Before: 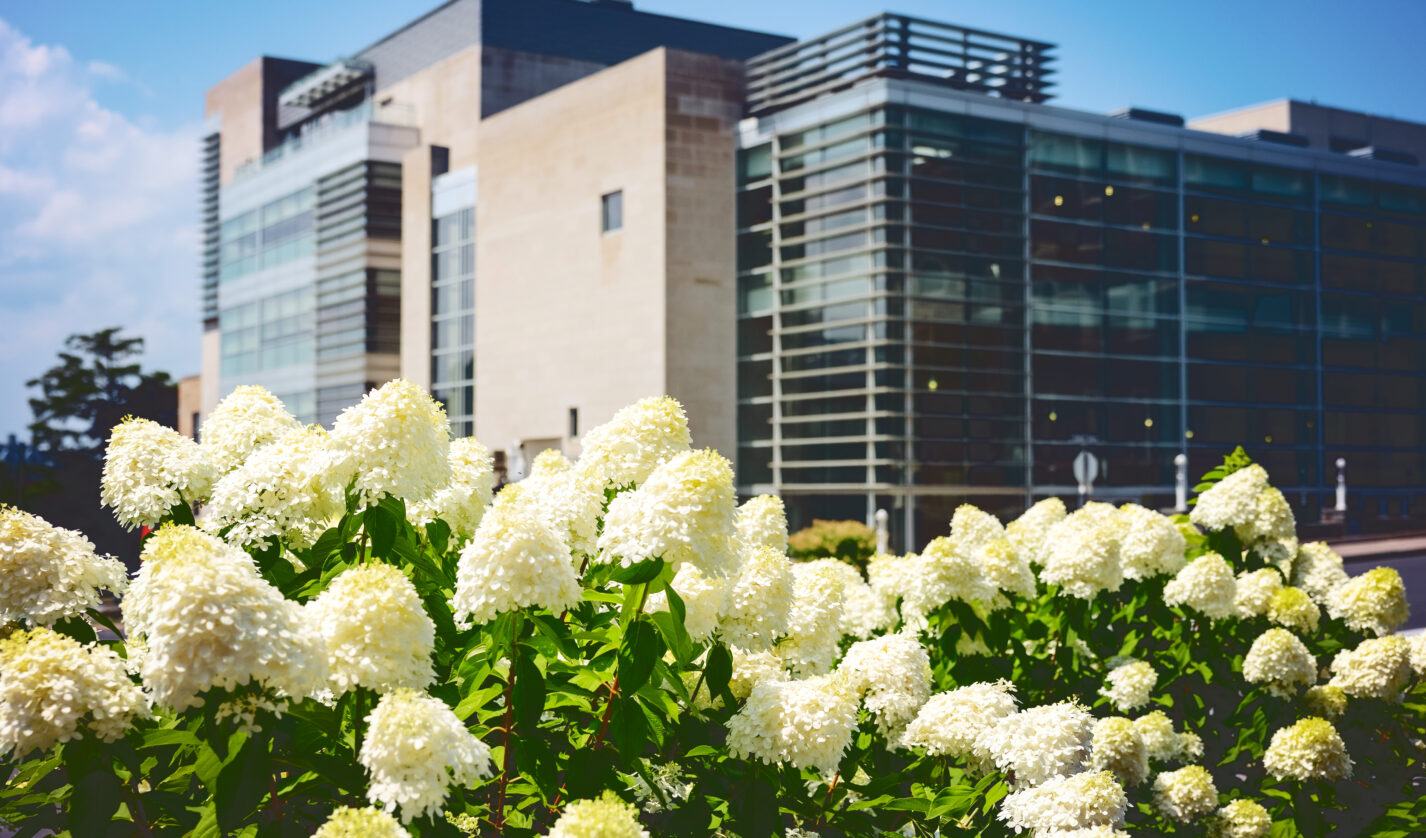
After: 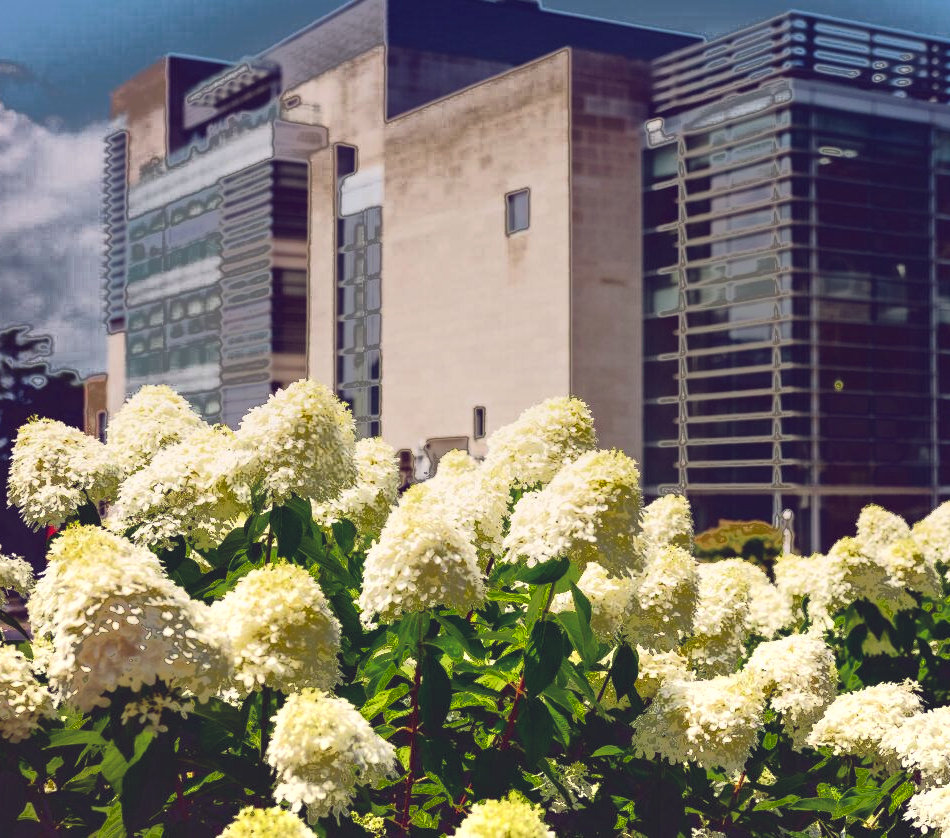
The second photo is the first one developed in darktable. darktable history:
graduated density: rotation 5.63°, offset 76.9
crop and rotate: left 6.617%, right 26.717%
color balance: lift [1.001, 0.997, 0.99, 1.01], gamma [1.007, 1, 0.975, 1.025], gain [1, 1.065, 1.052, 0.935], contrast 13.25%
fill light: exposure -0.73 EV, center 0.69, width 2.2
base curve: preserve colors none
